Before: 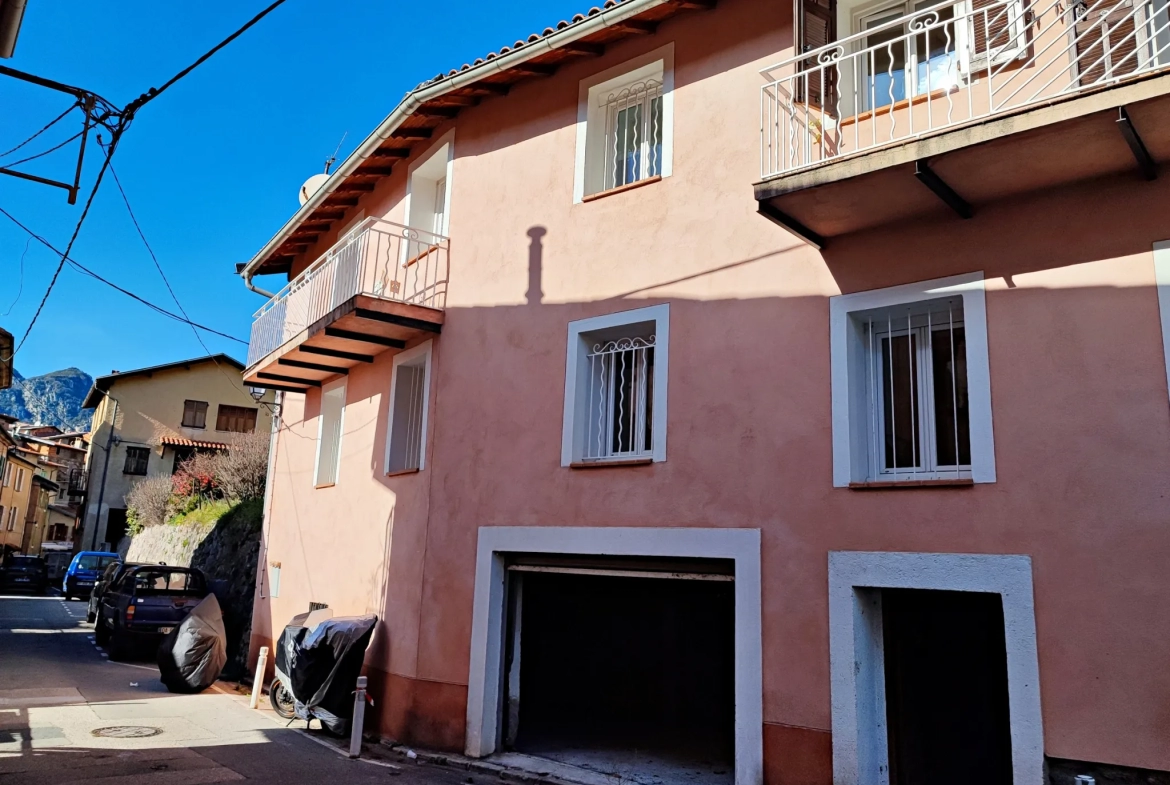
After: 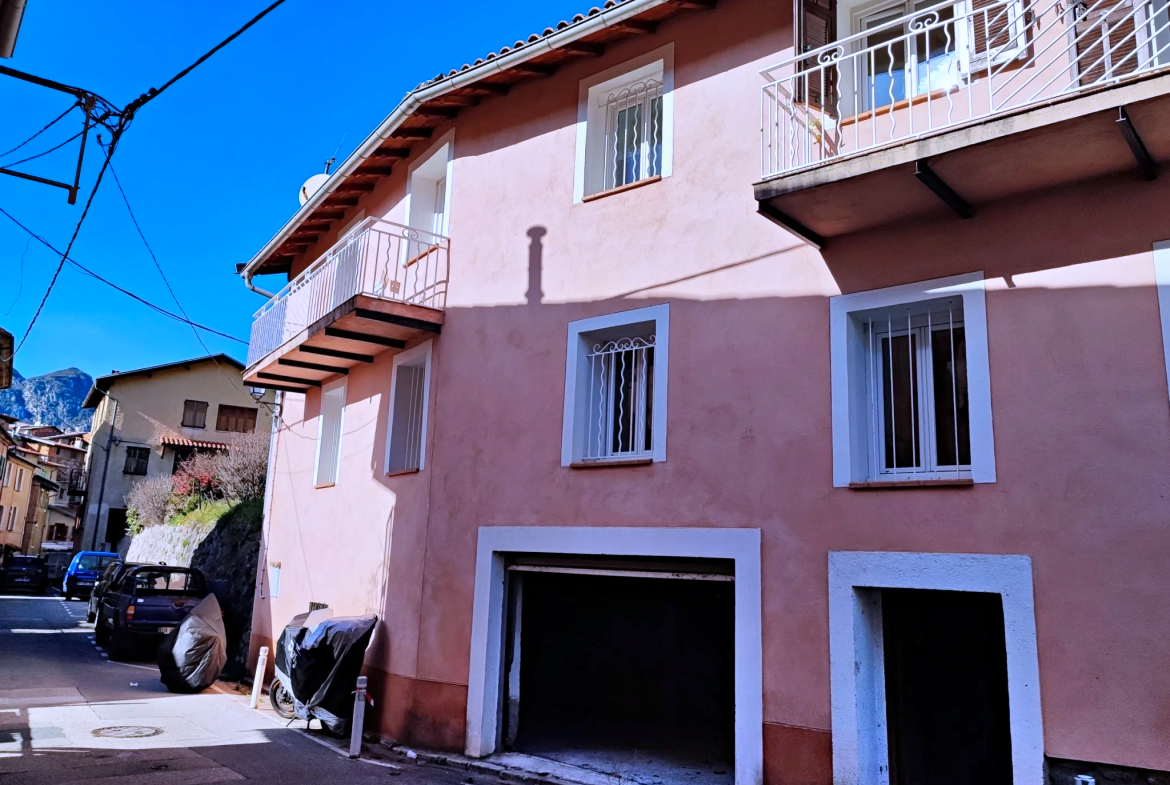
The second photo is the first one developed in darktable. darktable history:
color calibration: illuminant as shot in camera, x 0.379, y 0.396, temperature 4138.76 K
shadows and highlights: highlights color adjustment 0%, low approximation 0.01, soften with gaussian
